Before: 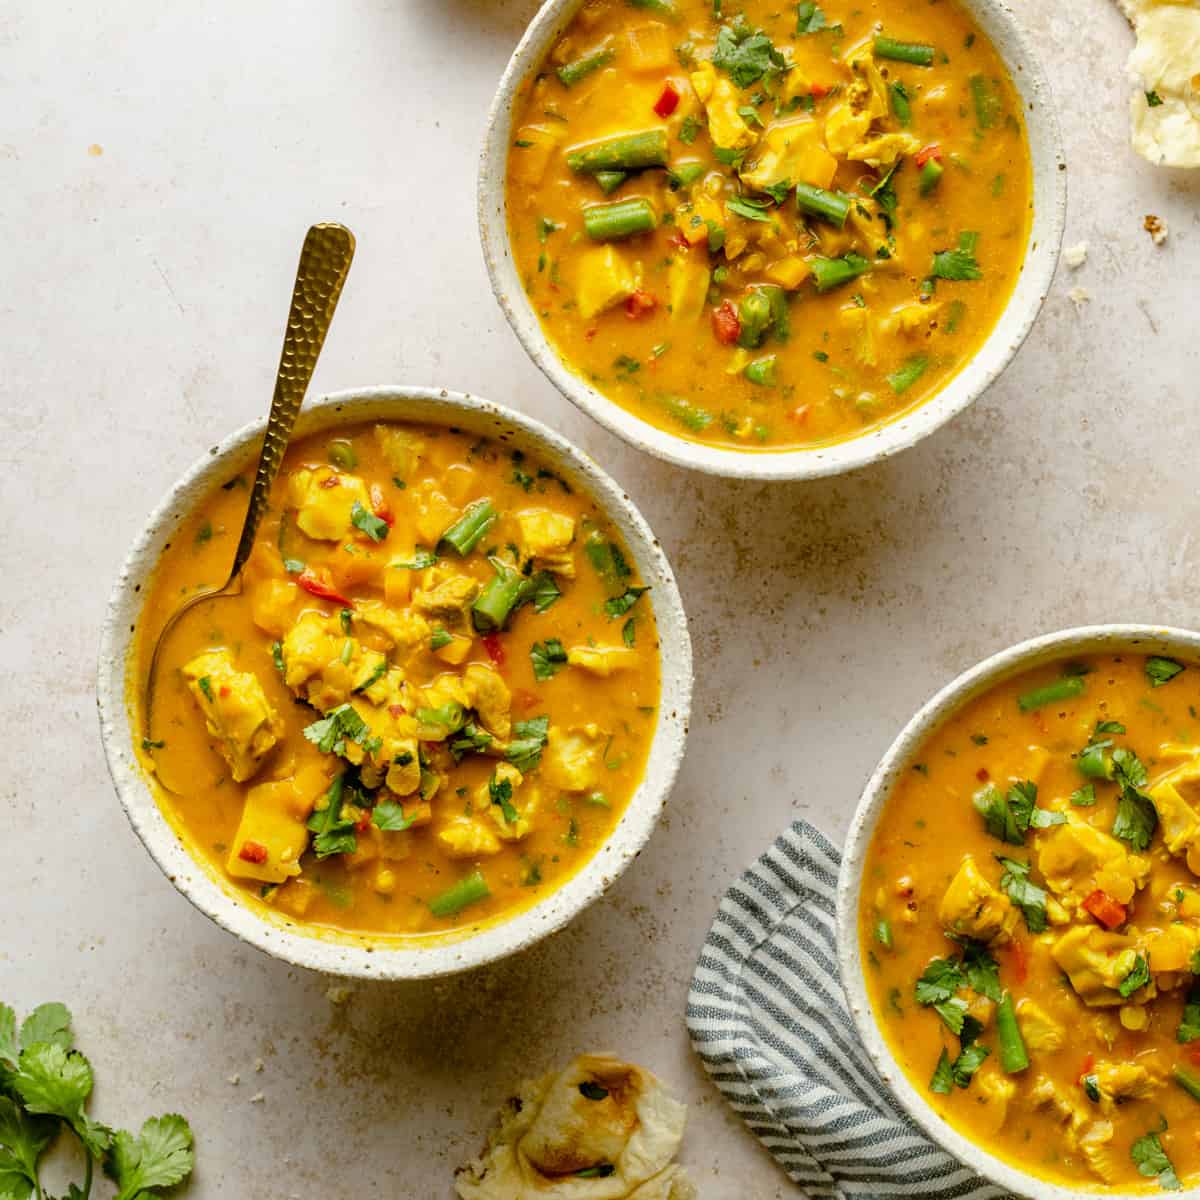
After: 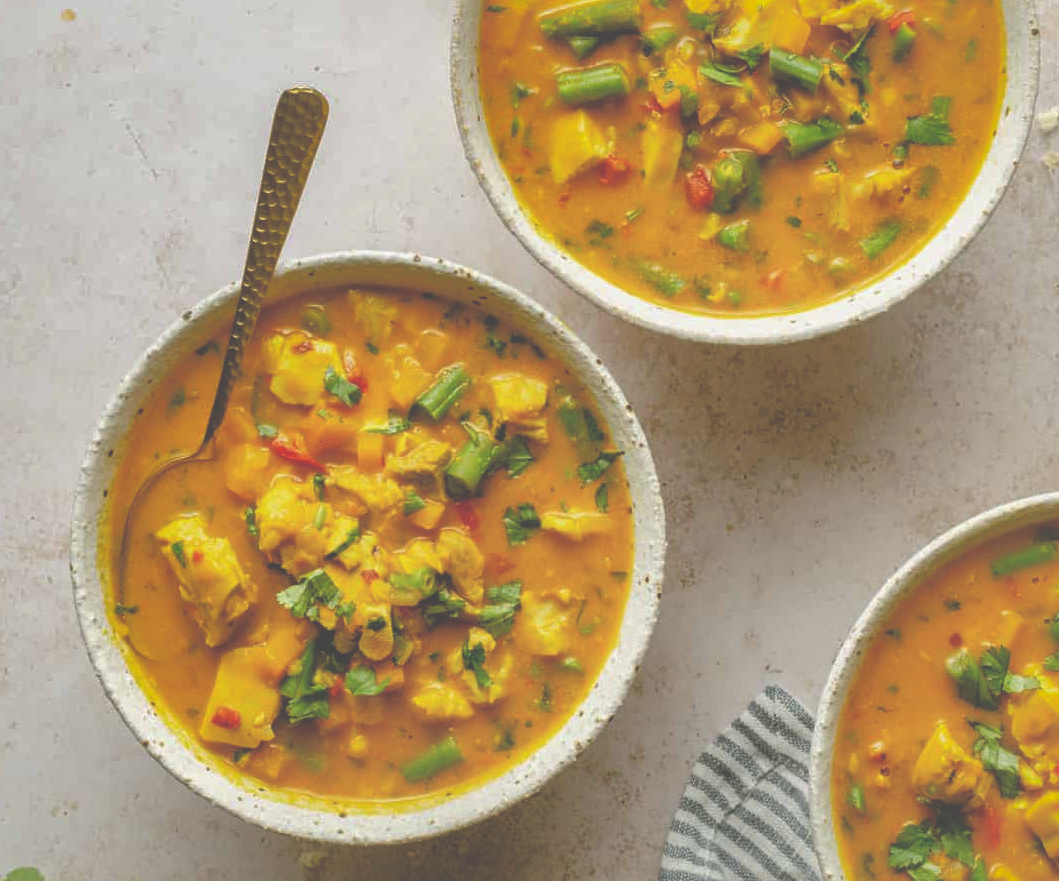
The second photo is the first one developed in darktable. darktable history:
exposure: black level correction -0.06, exposure -0.049 EV, compensate highlight preservation false
crop and rotate: left 2.274%, top 11.277%, right 9.455%, bottom 15.232%
shadows and highlights: shadows 39.3, highlights -59.87
